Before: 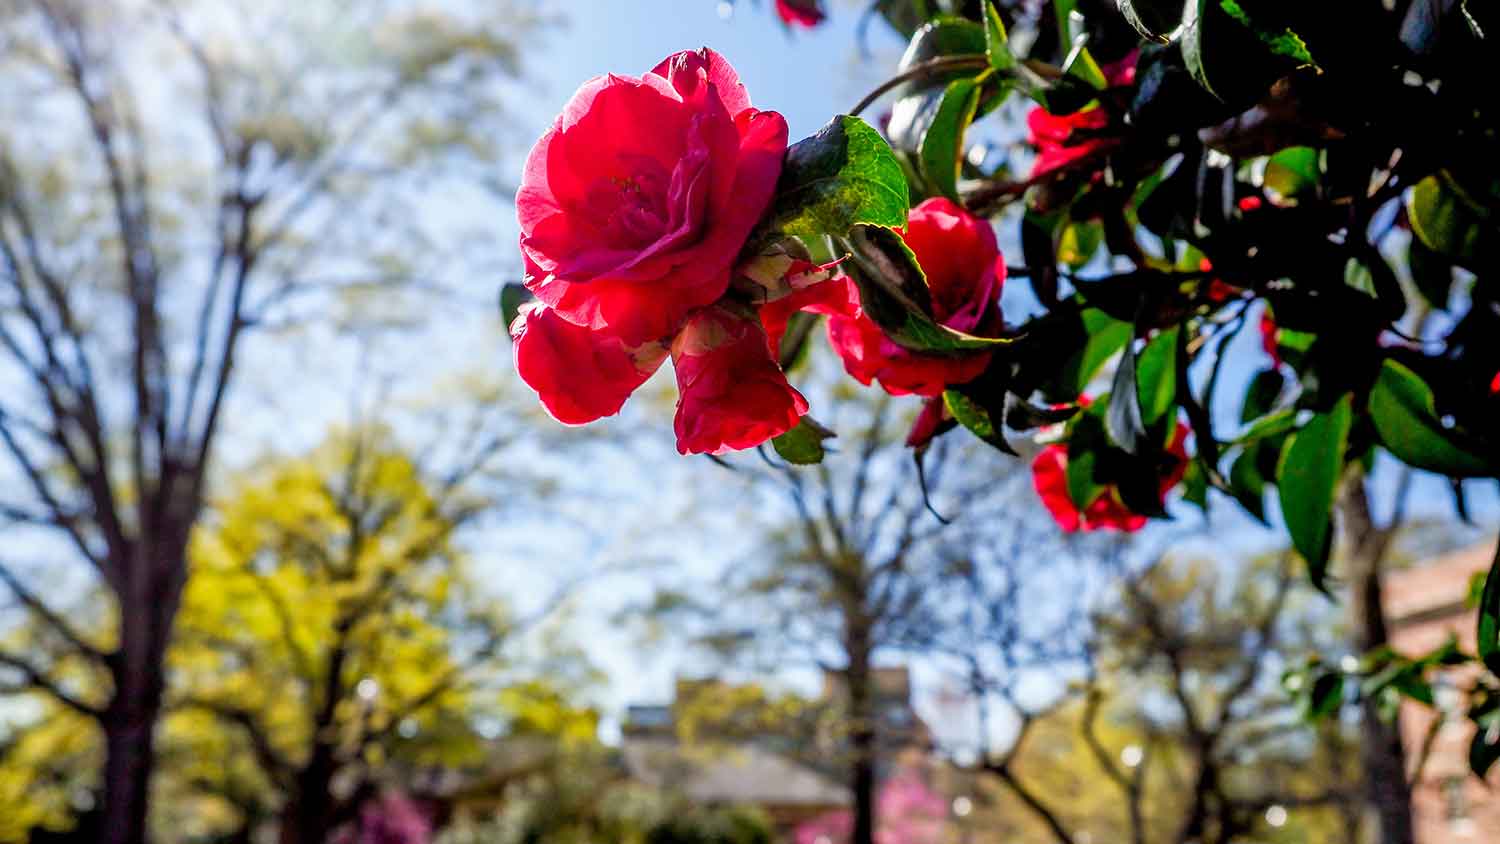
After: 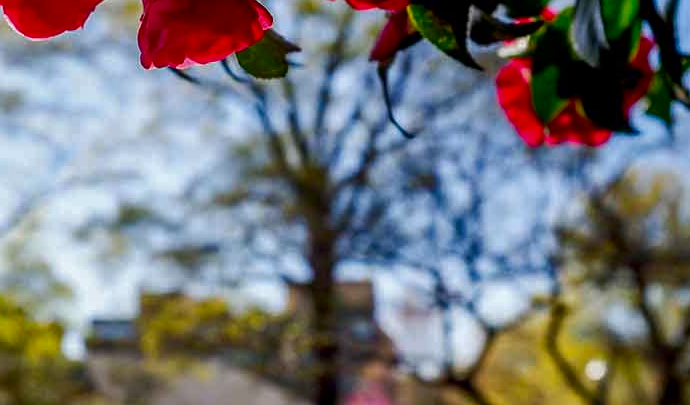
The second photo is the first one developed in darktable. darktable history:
shadows and highlights: shadows 9.49, white point adjustment 0.871, highlights -38.51
crop: left 35.773%, top 45.809%, right 18.221%, bottom 6.158%
contrast brightness saturation: brightness -0.205, saturation 0.081
